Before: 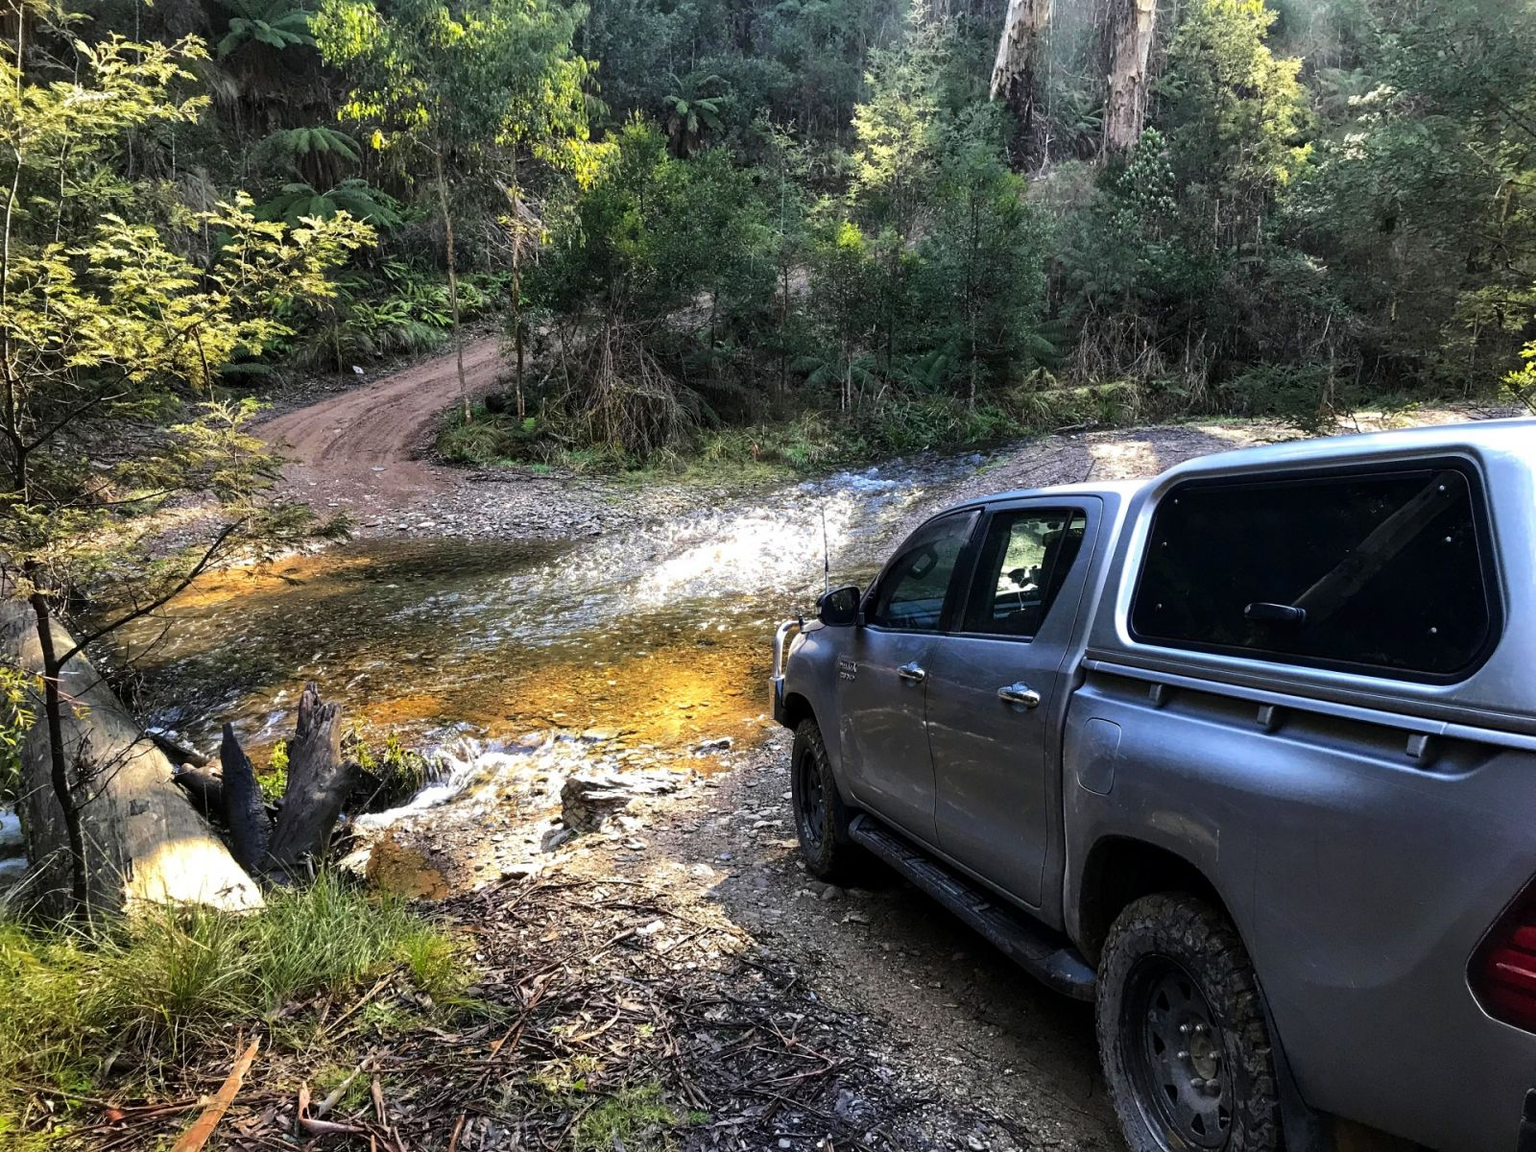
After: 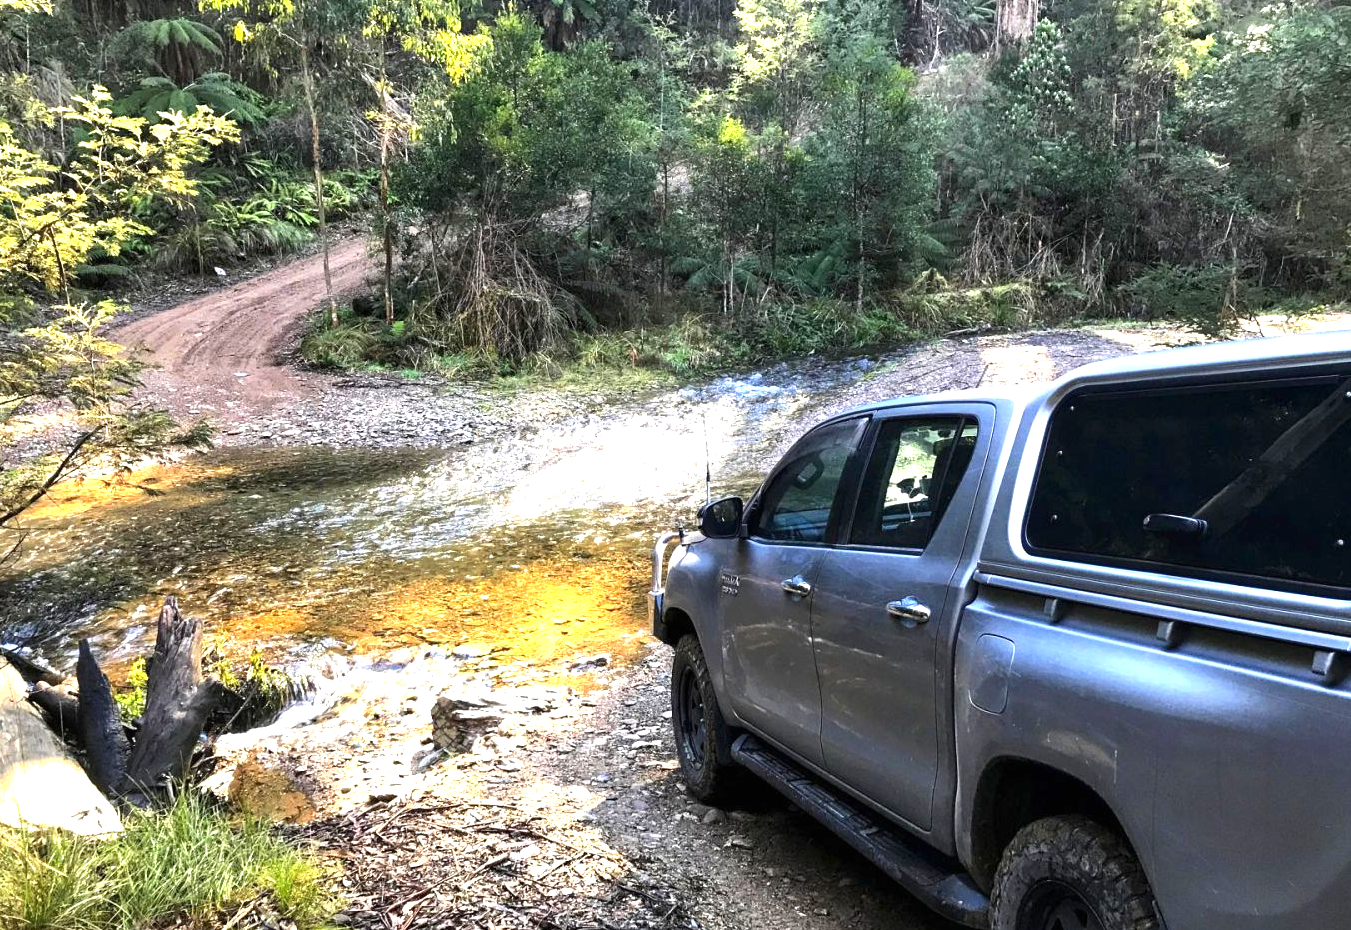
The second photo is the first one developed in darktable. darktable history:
crop and rotate: left 9.623%, top 9.552%, right 5.891%, bottom 12.903%
exposure: black level correction 0, exposure 1.124 EV, compensate exposure bias true, compensate highlight preservation false
